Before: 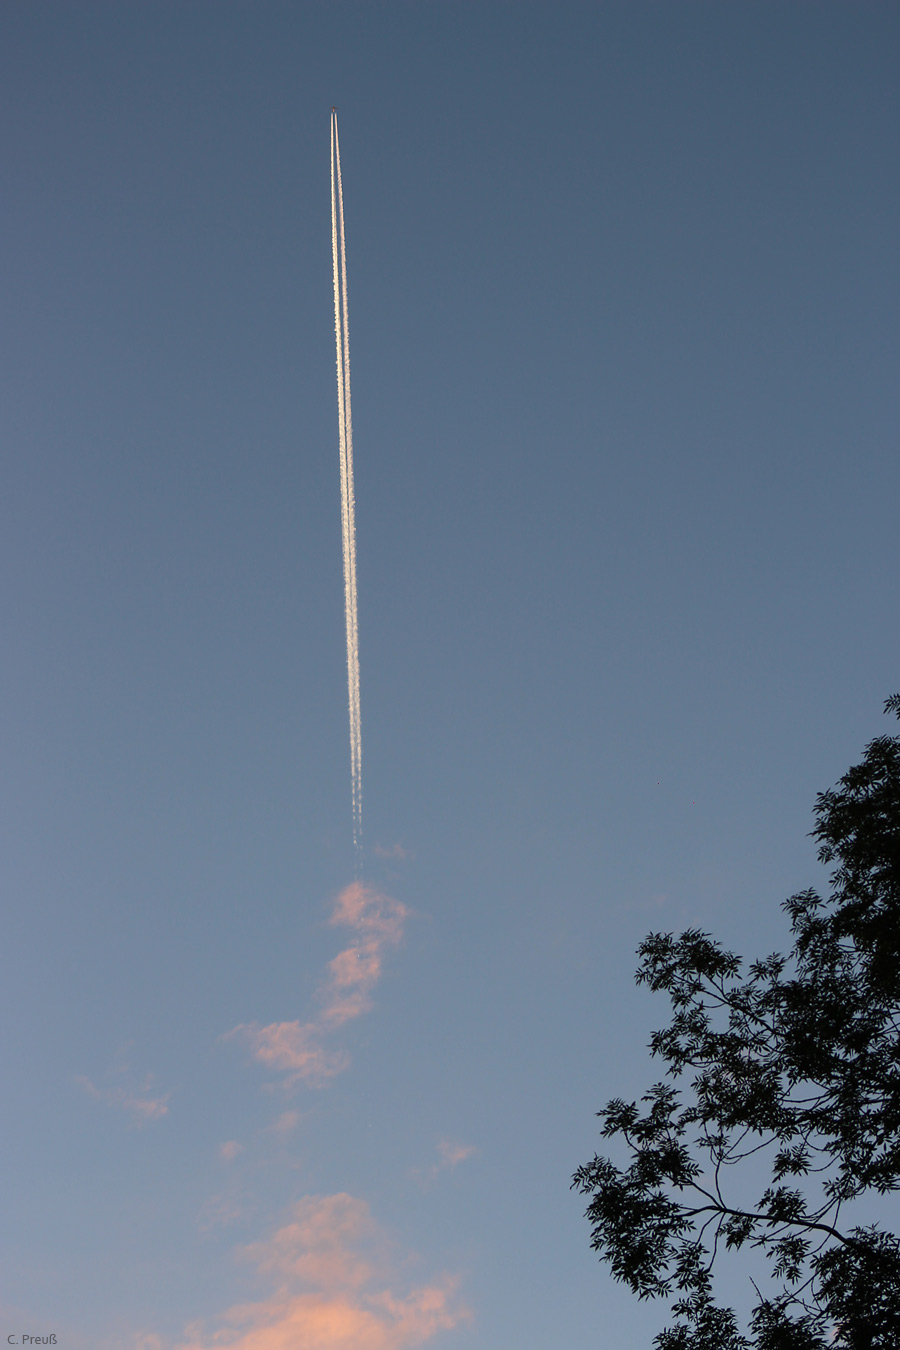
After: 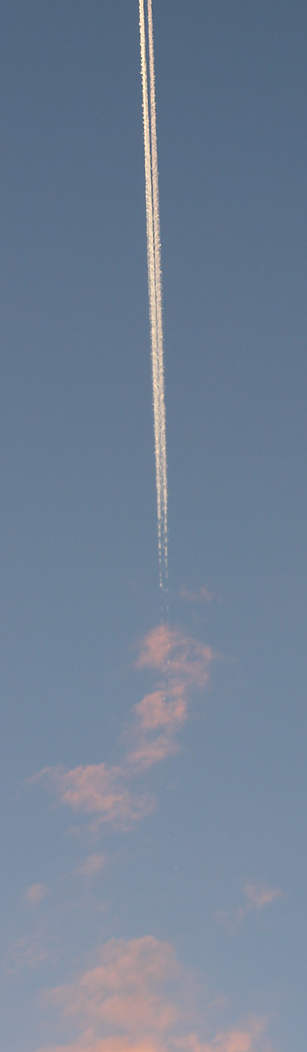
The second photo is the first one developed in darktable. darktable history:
crop and rotate: left 21.589%, top 19.084%, right 44.199%, bottom 2.971%
